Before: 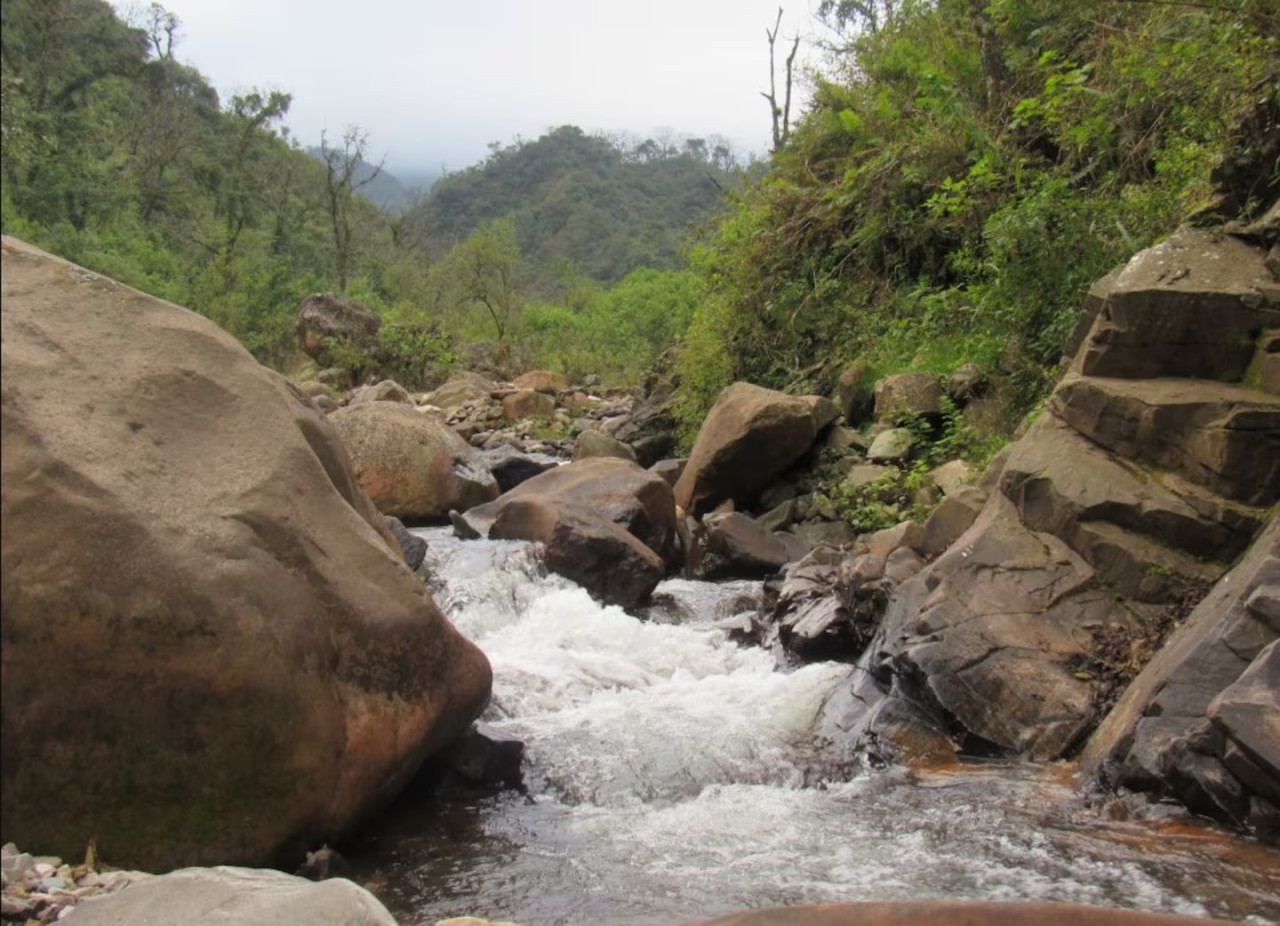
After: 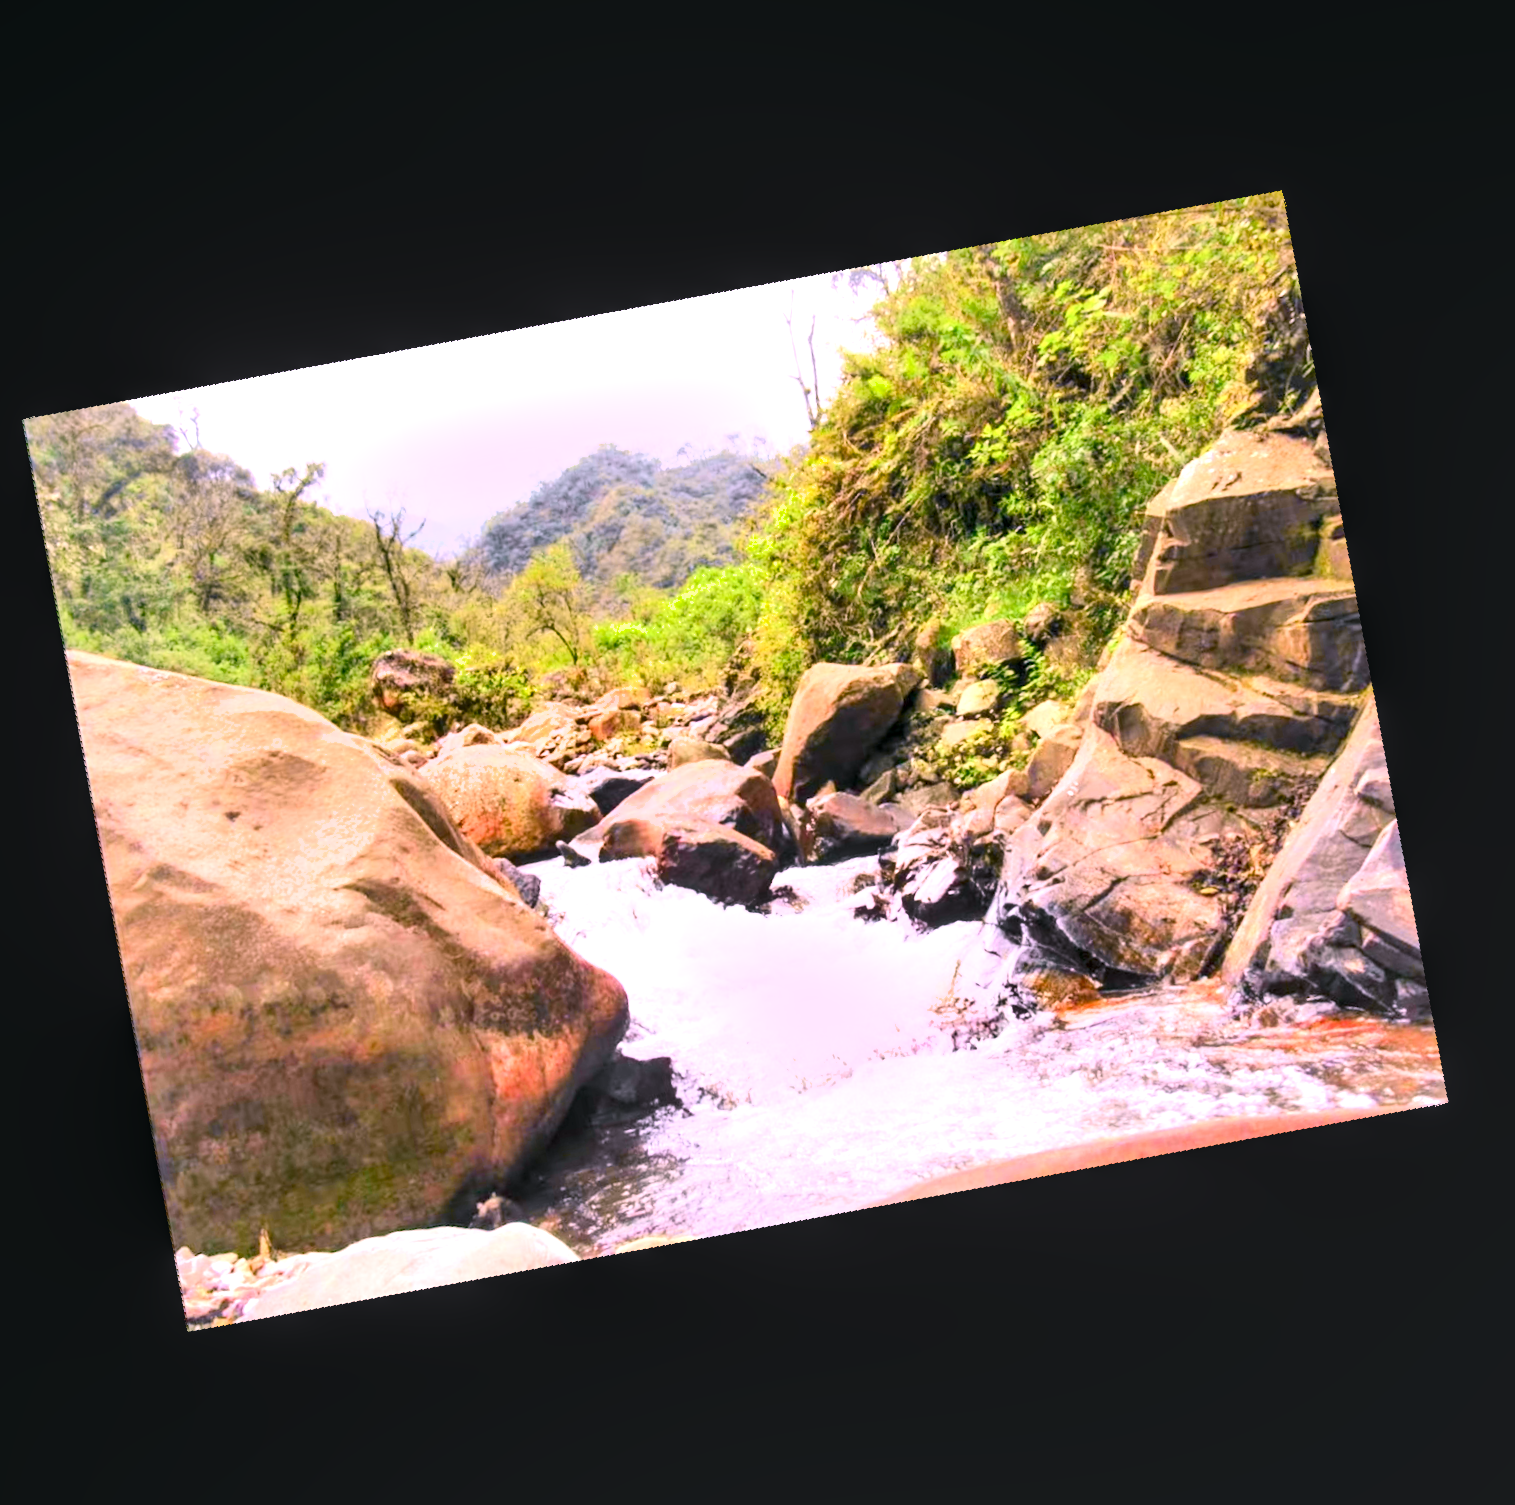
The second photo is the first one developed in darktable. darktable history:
rotate and perspective: rotation 9.12°, automatic cropping off
color balance rgb: shadows lift › chroma 4.21%, shadows lift › hue 252.22°, highlights gain › chroma 1.36%, highlights gain › hue 50.24°, perceptual saturation grading › mid-tones 6.33%, perceptual saturation grading › shadows 72.44%, perceptual brilliance grading › highlights 11.59%, contrast 5.05%
crop and rotate: angle 19.43°, left 6.812%, right 4.125%, bottom 1.087%
color correction: highlights a* 15.46, highlights b* -20.56
exposure: black level correction 0.001, exposure 1.646 EV, compensate exposure bias true, compensate highlight preservation false
shadows and highlights: soften with gaussian
tone curve: curves: ch0 [(0, 0.012) (0.093, 0.11) (0.345, 0.425) (0.457, 0.562) (0.628, 0.738) (0.839, 0.909) (0.998, 0.978)]; ch1 [(0, 0) (0.437, 0.408) (0.472, 0.47) (0.502, 0.497) (0.527, 0.523) (0.568, 0.577) (0.62, 0.66) (0.669, 0.748) (0.859, 0.899) (1, 1)]; ch2 [(0, 0) (0.33, 0.301) (0.421, 0.443) (0.473, 0.498) (0.509, 0.502) (0.535, 0.545) (0.549, 0.576) (0.644, 0.703) (1, 1)], color space Lab, independent channels, preserve colors none
local contrast: on, module defaults
